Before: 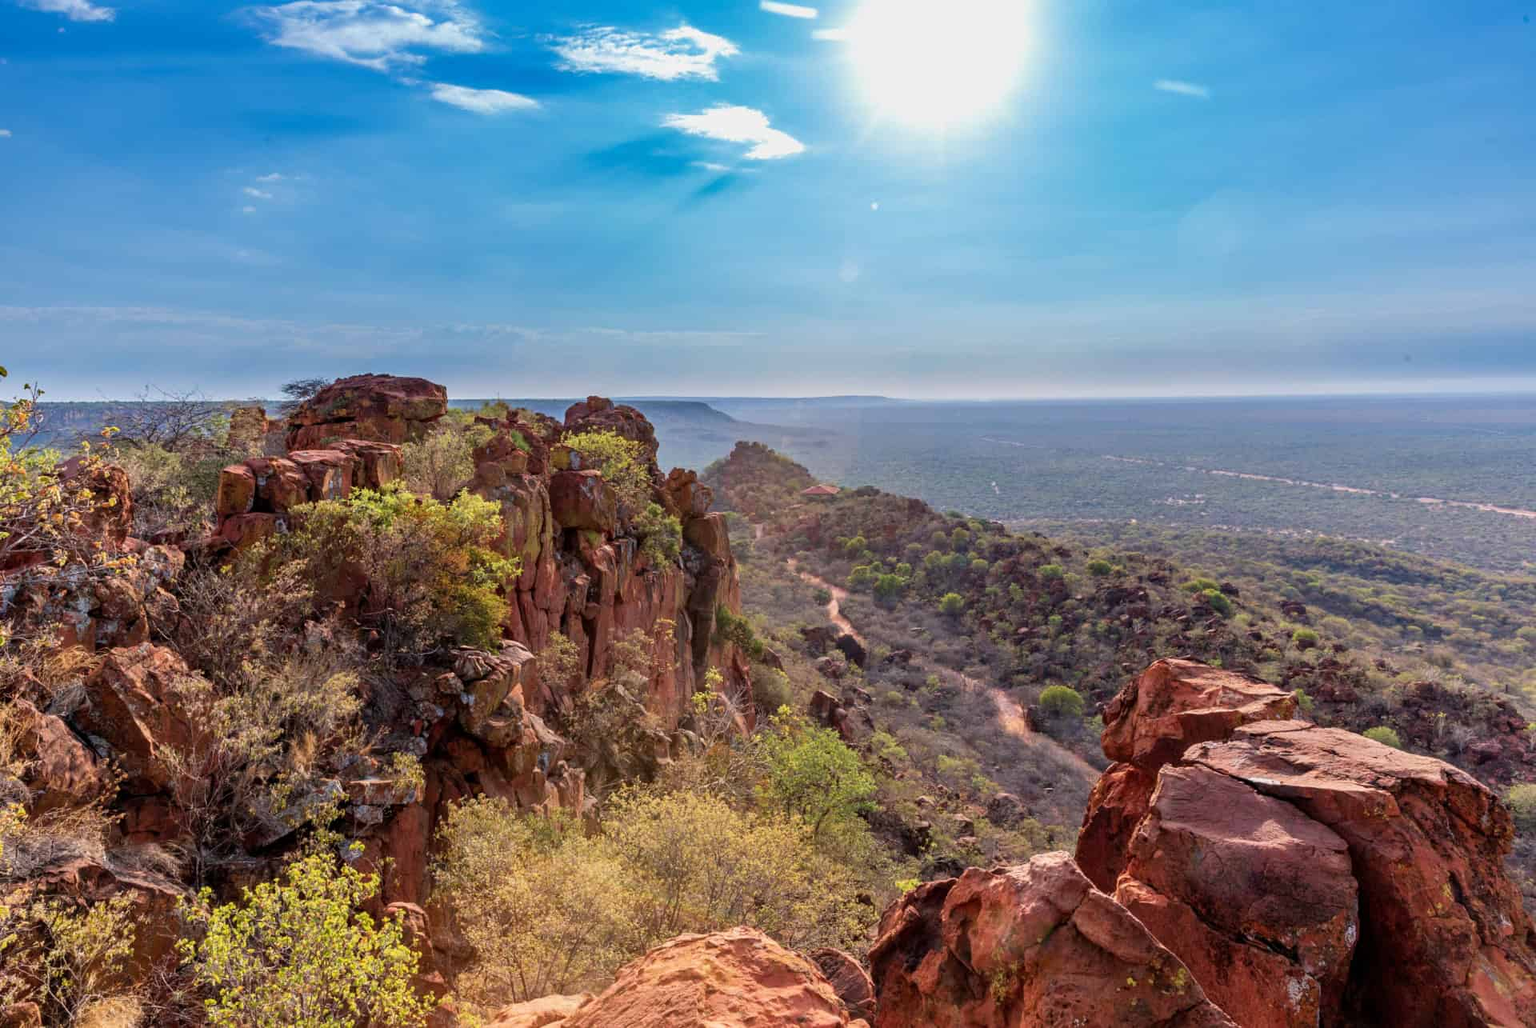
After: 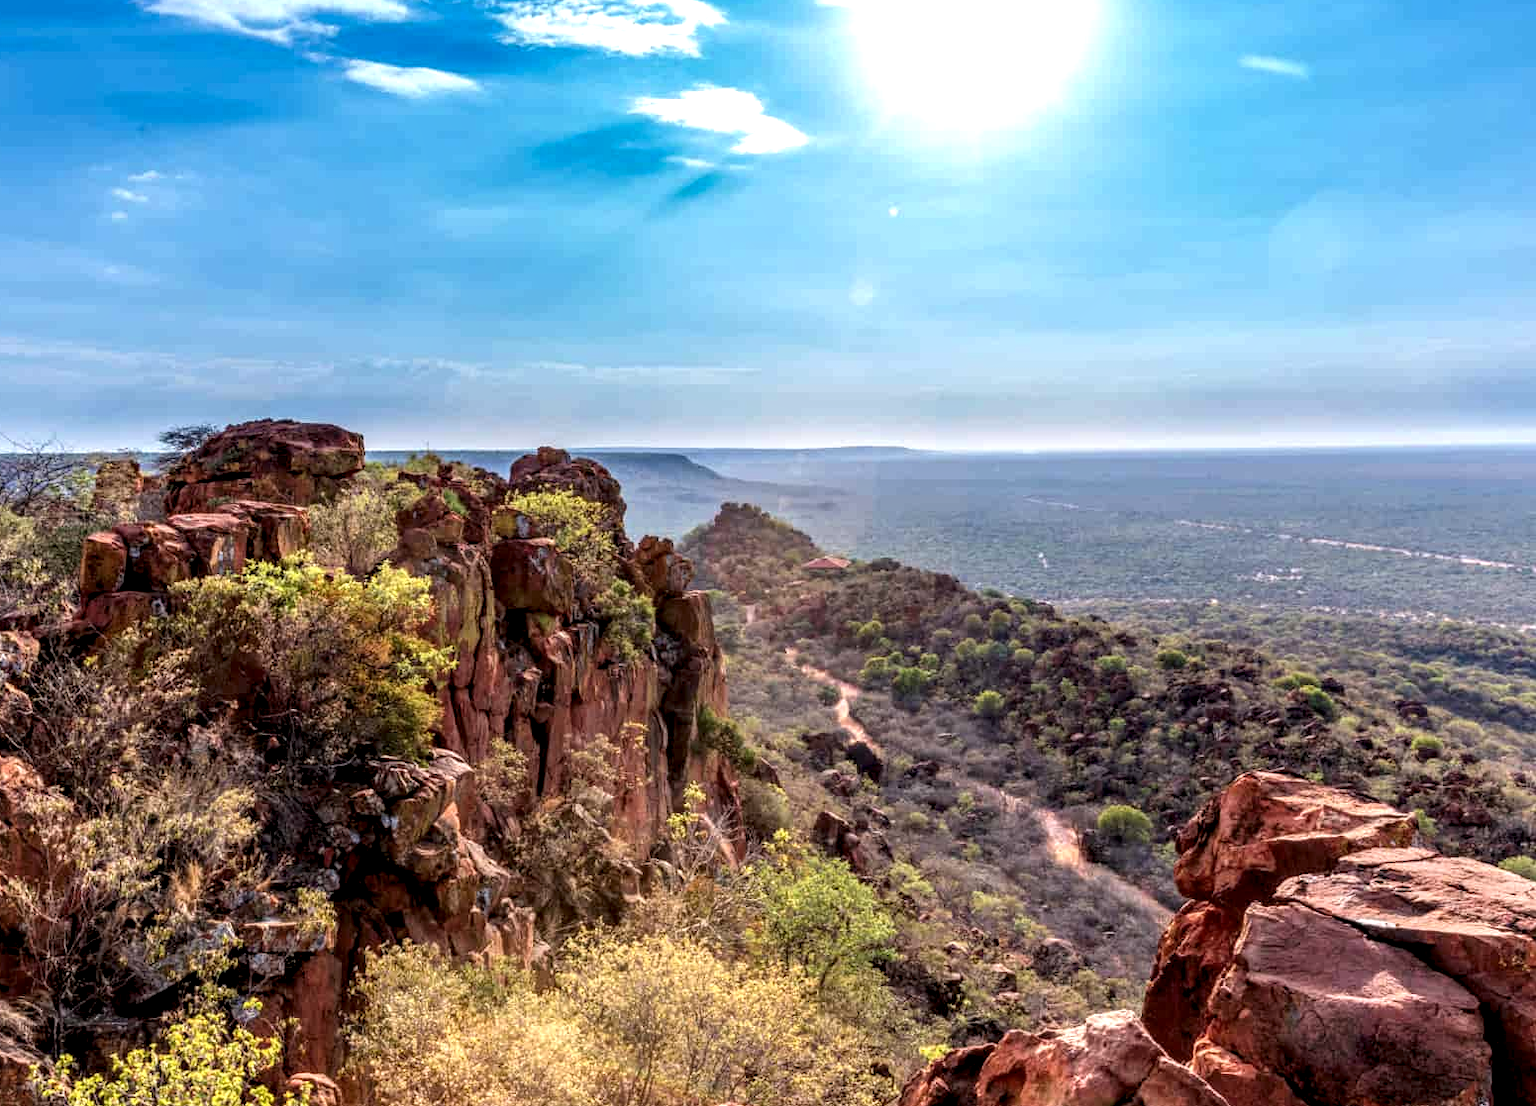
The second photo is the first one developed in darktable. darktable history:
local contrast: detail 150%
tone equalizer: -8 EV -0.406 EV, -7 EV -0.384 EV, -6 EV -0.366 EV, -5 EV -0.188 EV, -3 EV 0.199 EV, -2 EV 0.314 EV, -1 EV 0.386 EV, +0 EV 0.397 EV, mask exposure compensation -0.512 EV
crop: left 9.963%, top 3.495%, right 9.213%, bottom 9.548%
